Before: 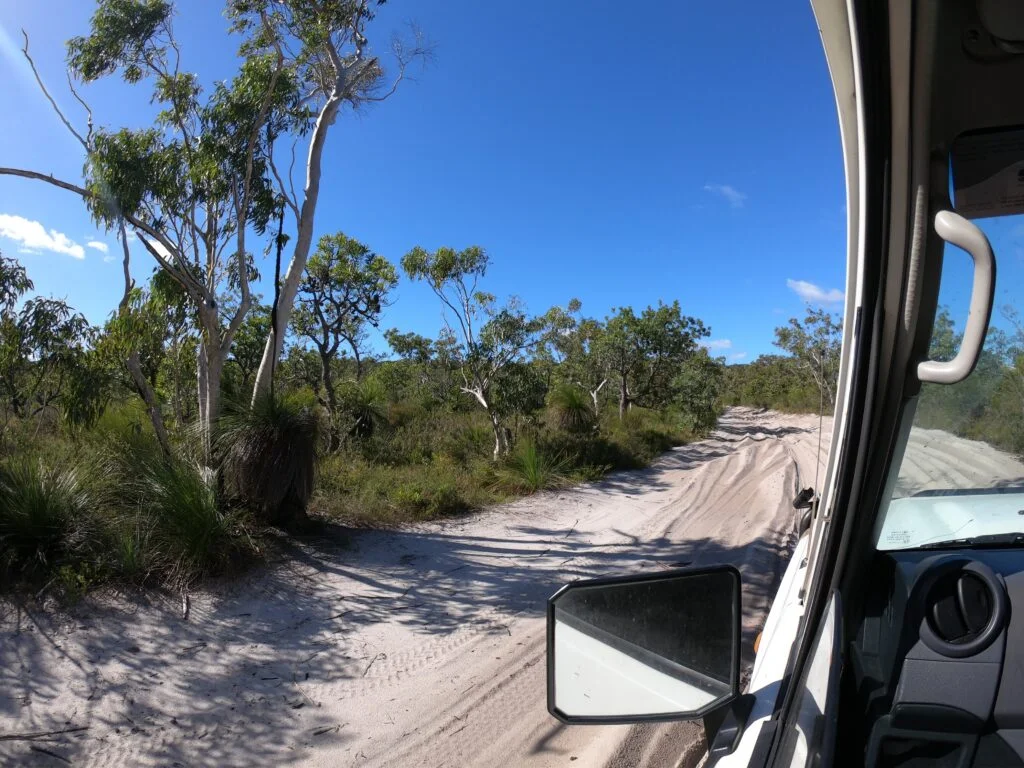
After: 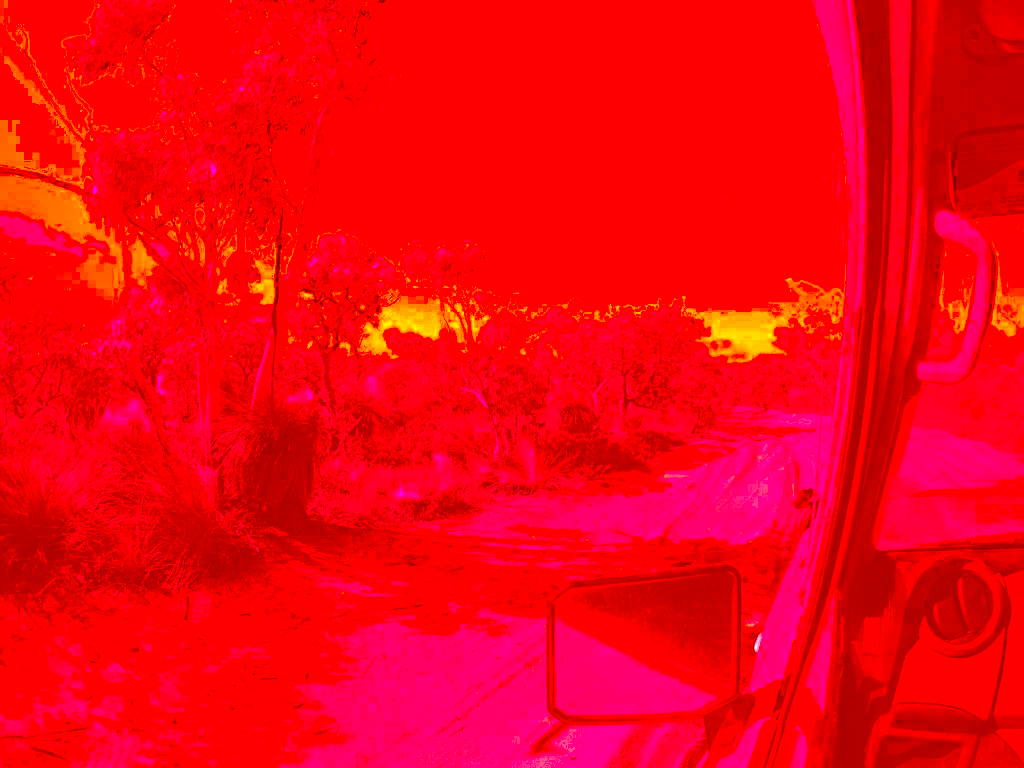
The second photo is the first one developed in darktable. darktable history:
exposure: black level correction 0, exposure 1.001 EV, compensate highlight preservation false
shadows and highlights: soften with gaussian
color zones: curves: ch0 [(0, 0.466) (0.128, 0.466) (0.25, 0.5) (0.375, 0.456) (0.5, 0.5) (0.625, 0.5) (0.737, 0.652) (0.875, 0.5)]; ch1 [(0, 0.603) (0.125, 0.618) (0.261, 0.348) (0.372, 0.353) (0.497, 0.363) (0.611, 0.45) (0.731, 0.427) (0.875, 0.518) (0.998, 0.652)]; ch2 [(0, 0.559) (0.125, 0.451) (0.253, 0.564) (0.37, 0.578) (0.5, 0.466) (0.625, 0.471) (0.731, 0.471) (0.88, 0.485)]
contrast brightness saturation: contrast 0.167, saturation 0.321
color correction: highlights a* -39.63, highlights b* -39.89, shadows a* -39.93, shadows b* -39.57, saturation -2.96
